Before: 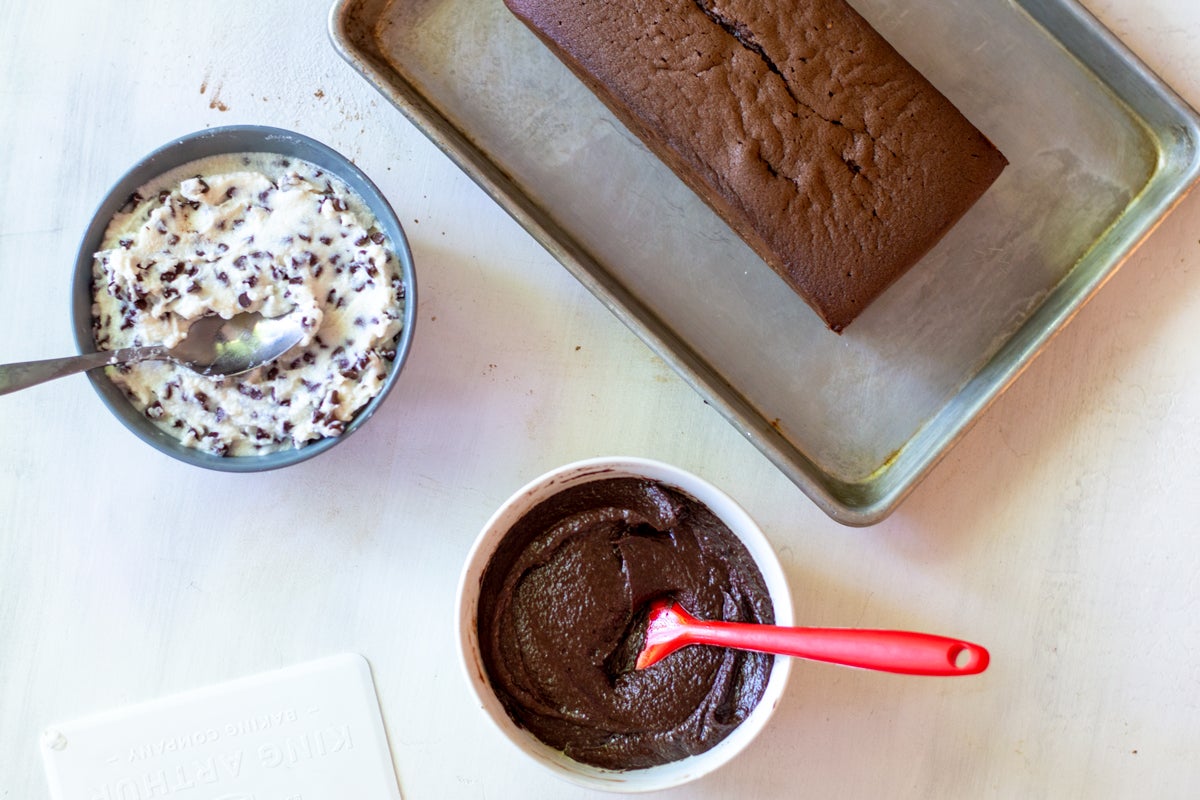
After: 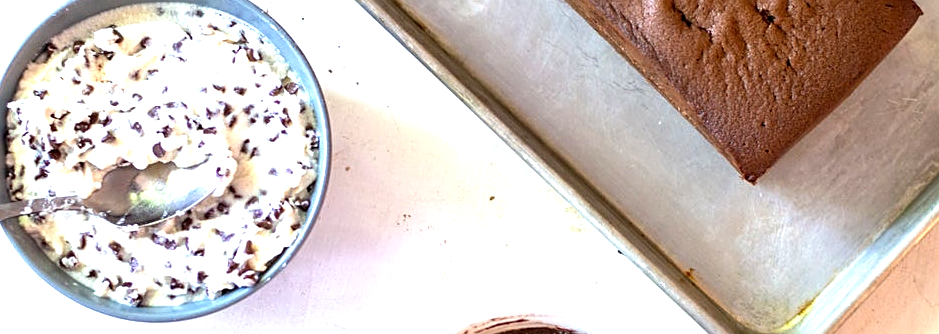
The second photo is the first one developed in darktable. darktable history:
crop: left 7.213%, top 18.755%, right 14.485%, bottom 39.467%
local contrast: highlights 102%, shadows 103%, detail 120%, midtone range 0.2
sharpen: on, module defaults
exposure: black level correction 0, exposure 1 EV, compensate exposure bias true, compensate highlight preservation false
